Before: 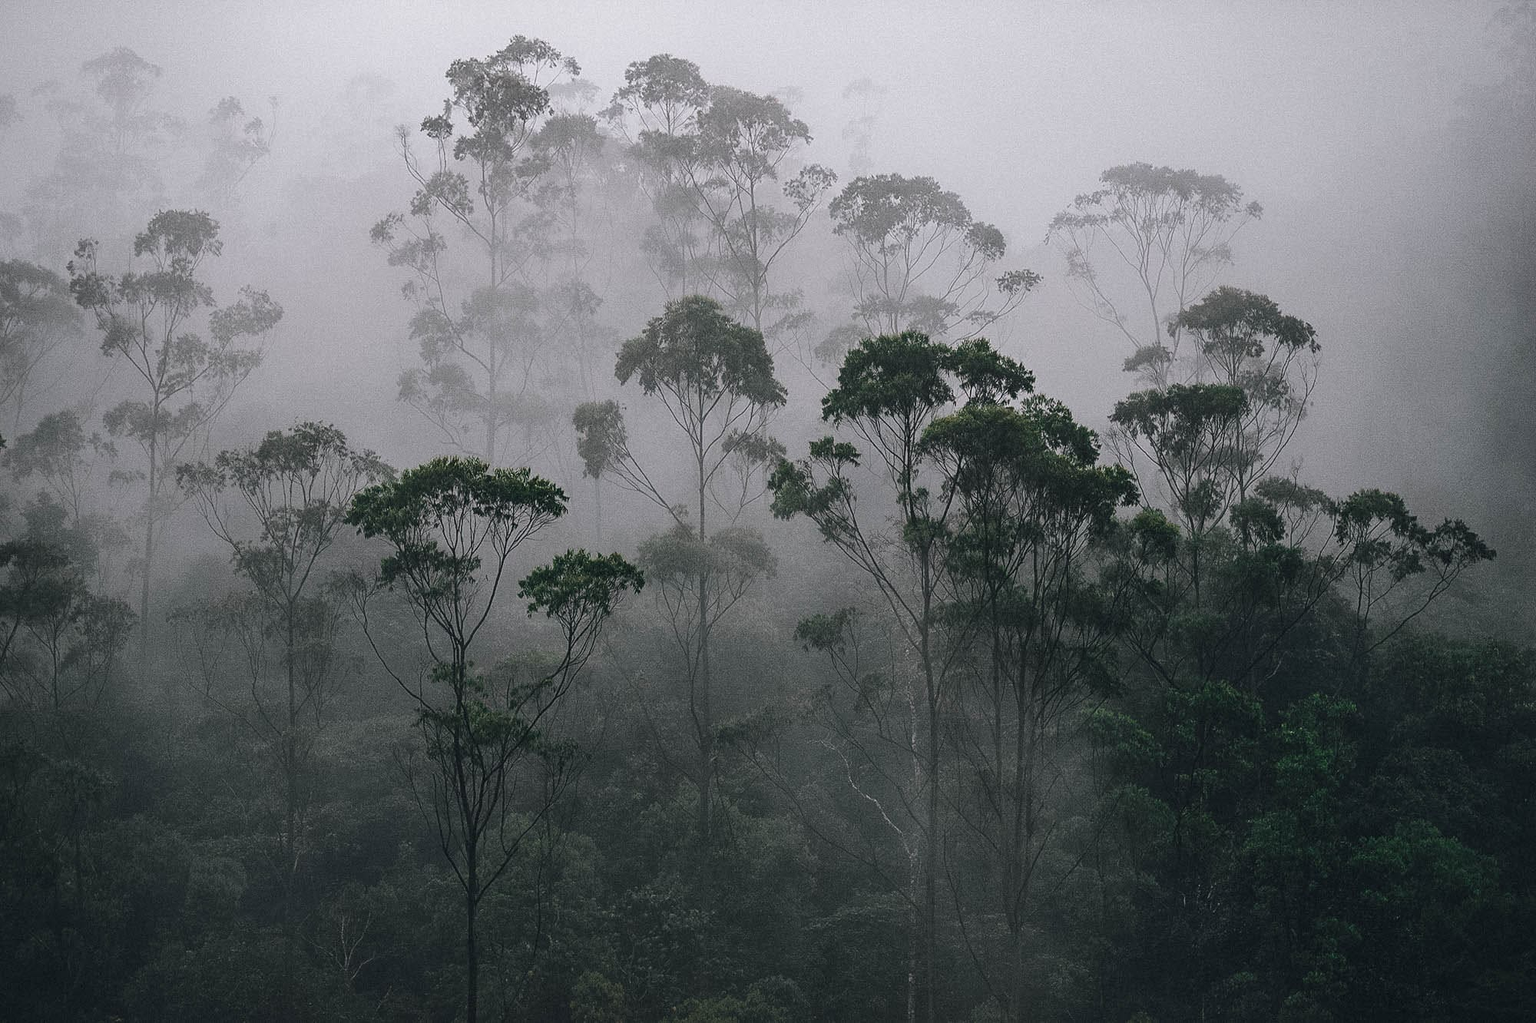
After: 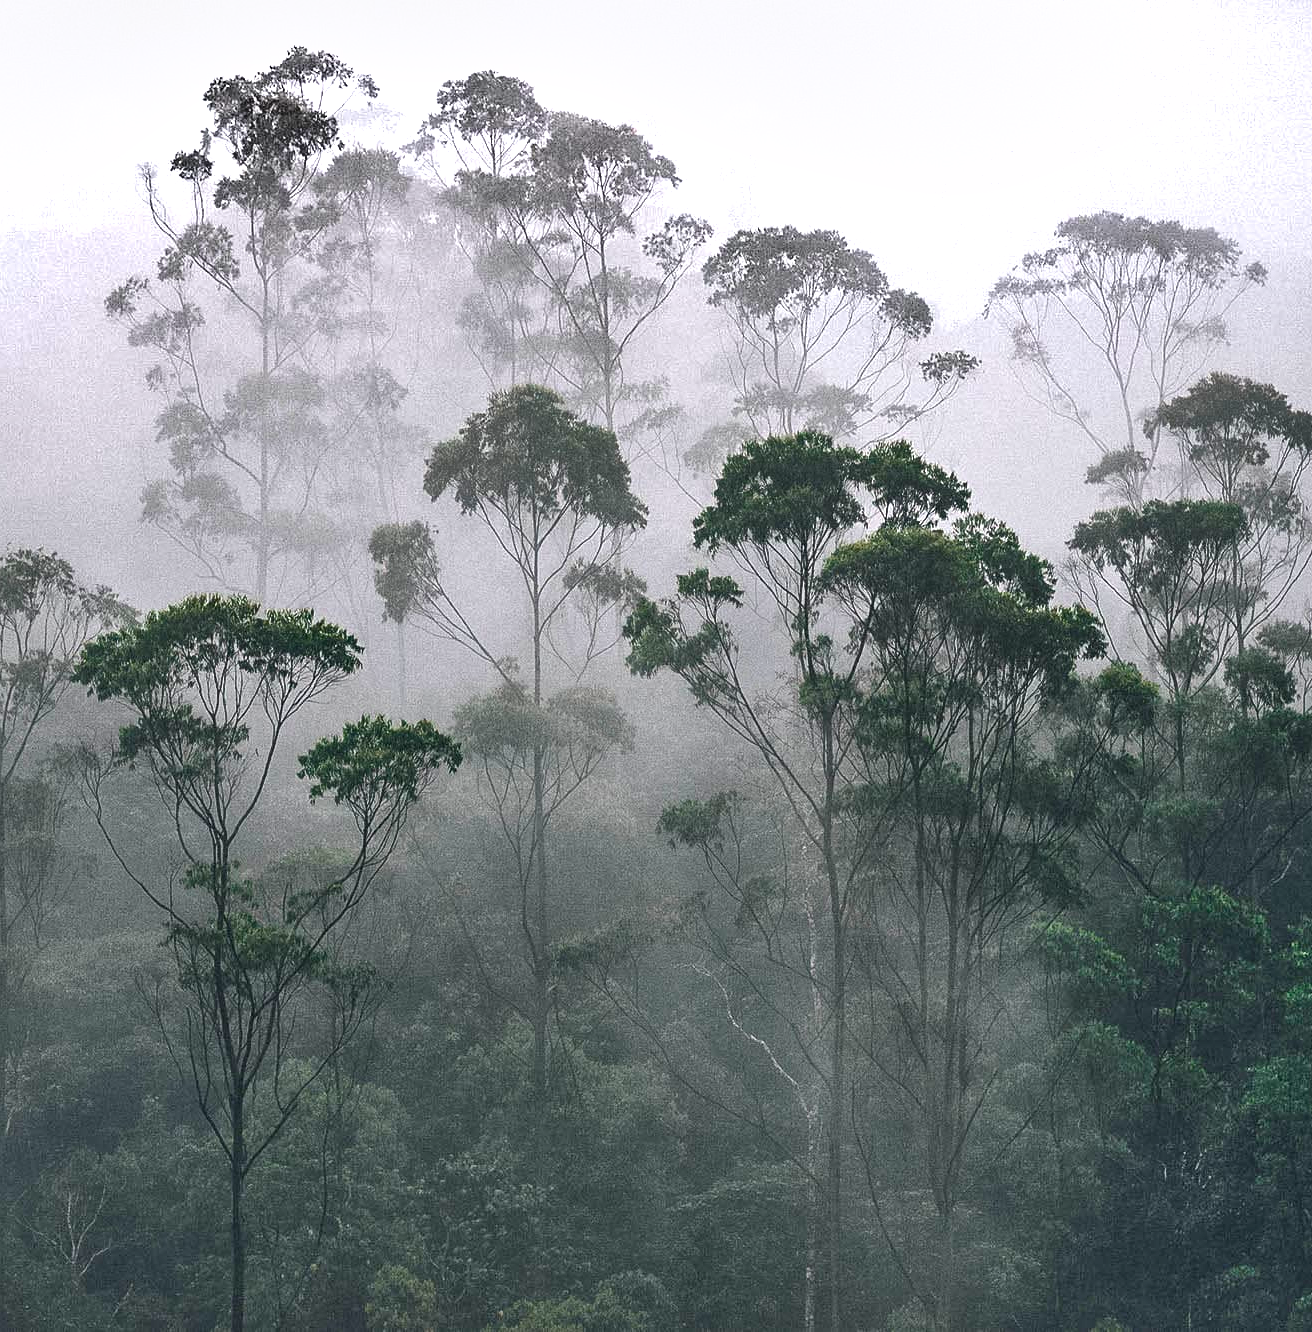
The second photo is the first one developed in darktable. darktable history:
crop and rotate: left 18.858%, right 15.529%
exposure: black level correction 0, exposure 0.952 EV, compensate exposure bias true, compensate highlight preservation false
shadows and highlights: low approximation 0.01, soften with gaussian
color balance rgb: perceptual saturation grading › global saturation 14.875%, global vibrance 10.455%, saturation formula JzAzBz (2021)
